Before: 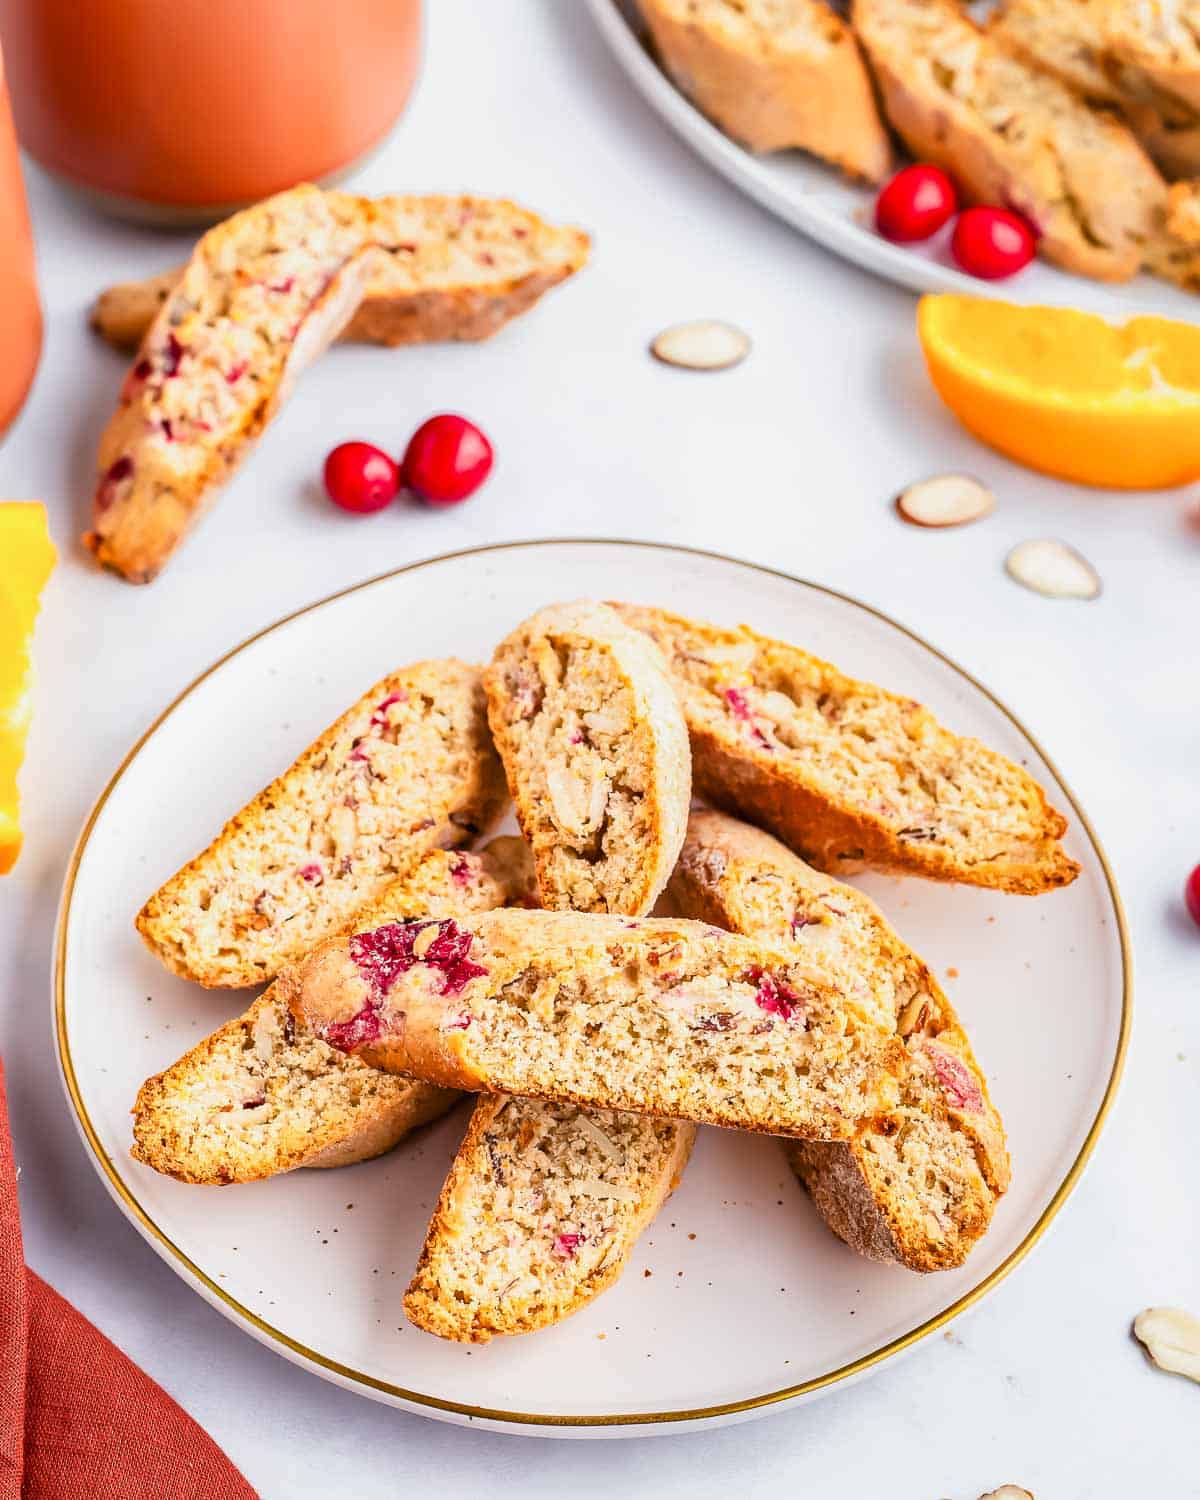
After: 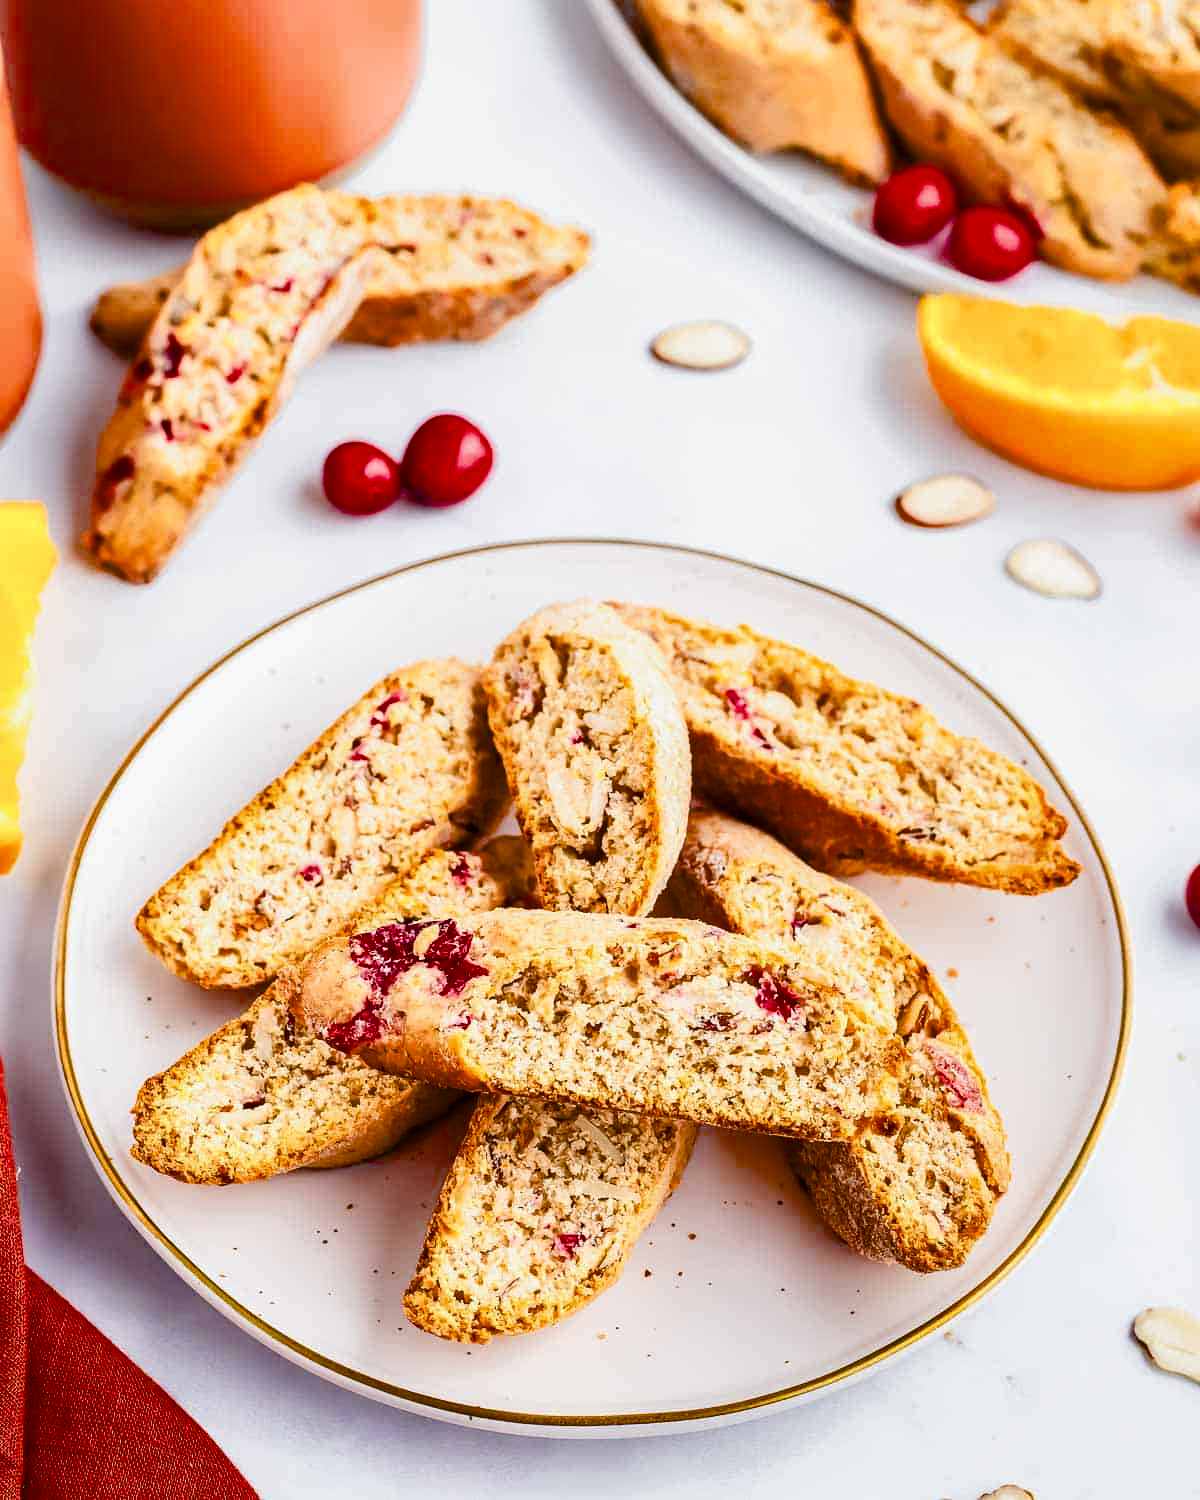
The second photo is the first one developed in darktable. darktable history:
local contrast: mode bilateral grid, contrast 100, coarseness 99, detail 109%, midtone range 0.2
color balance rgb: perceptual saturation grading › global saturation 20%, perceptual saturation grading › highlights -25.241%, perceptual saturation grading › shadows 50.16%, saturation formula JzAzBz (2021)
